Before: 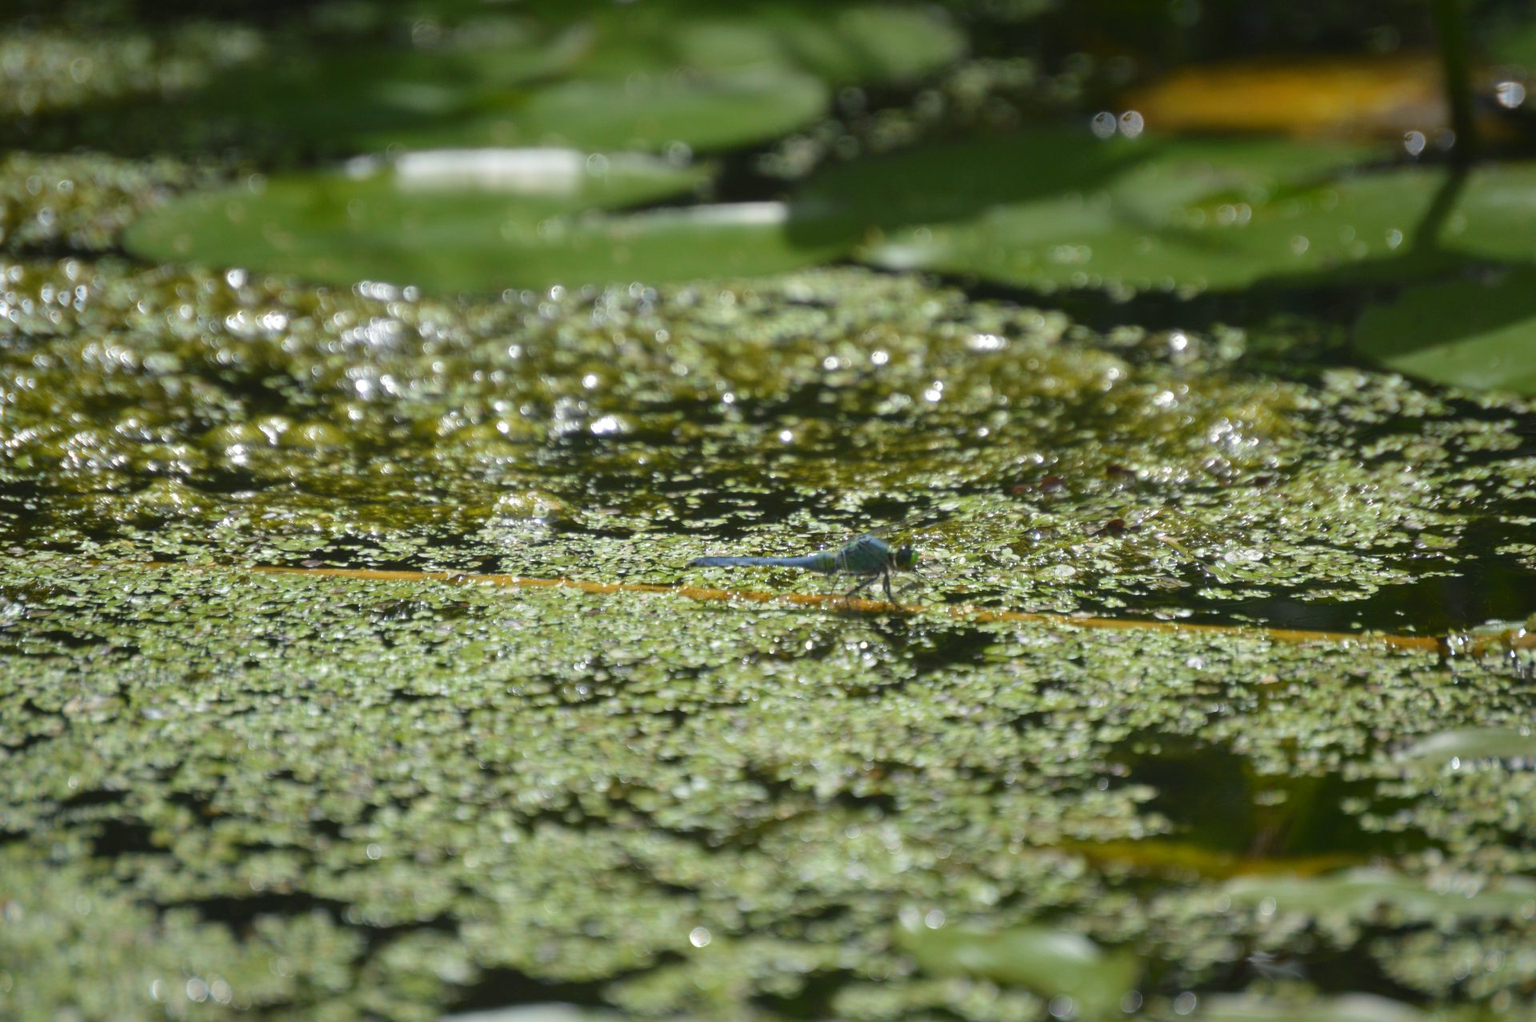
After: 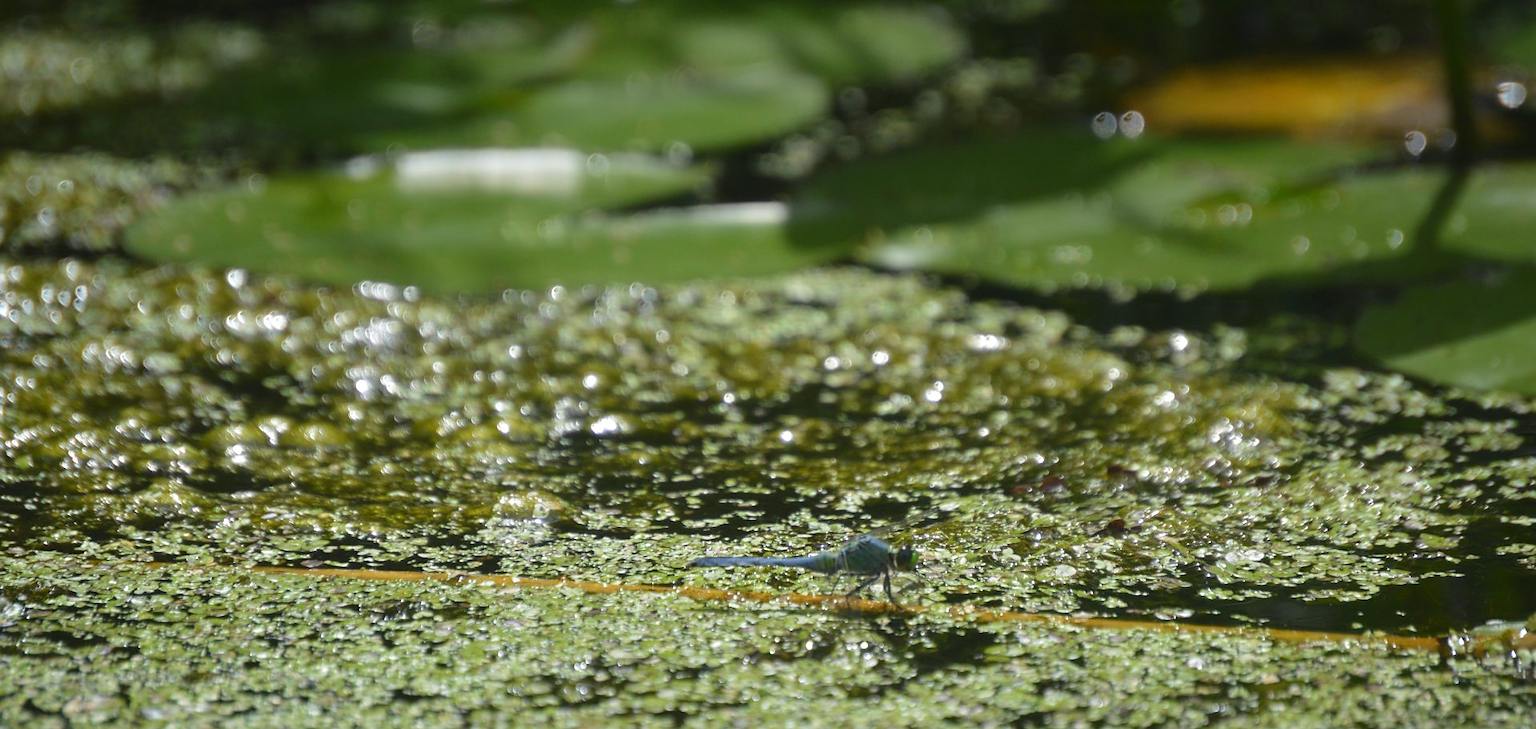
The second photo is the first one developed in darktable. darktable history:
crop: bottom 28.576%
sharpen: radius 1.559, amount 0.373, threshold 1.271
